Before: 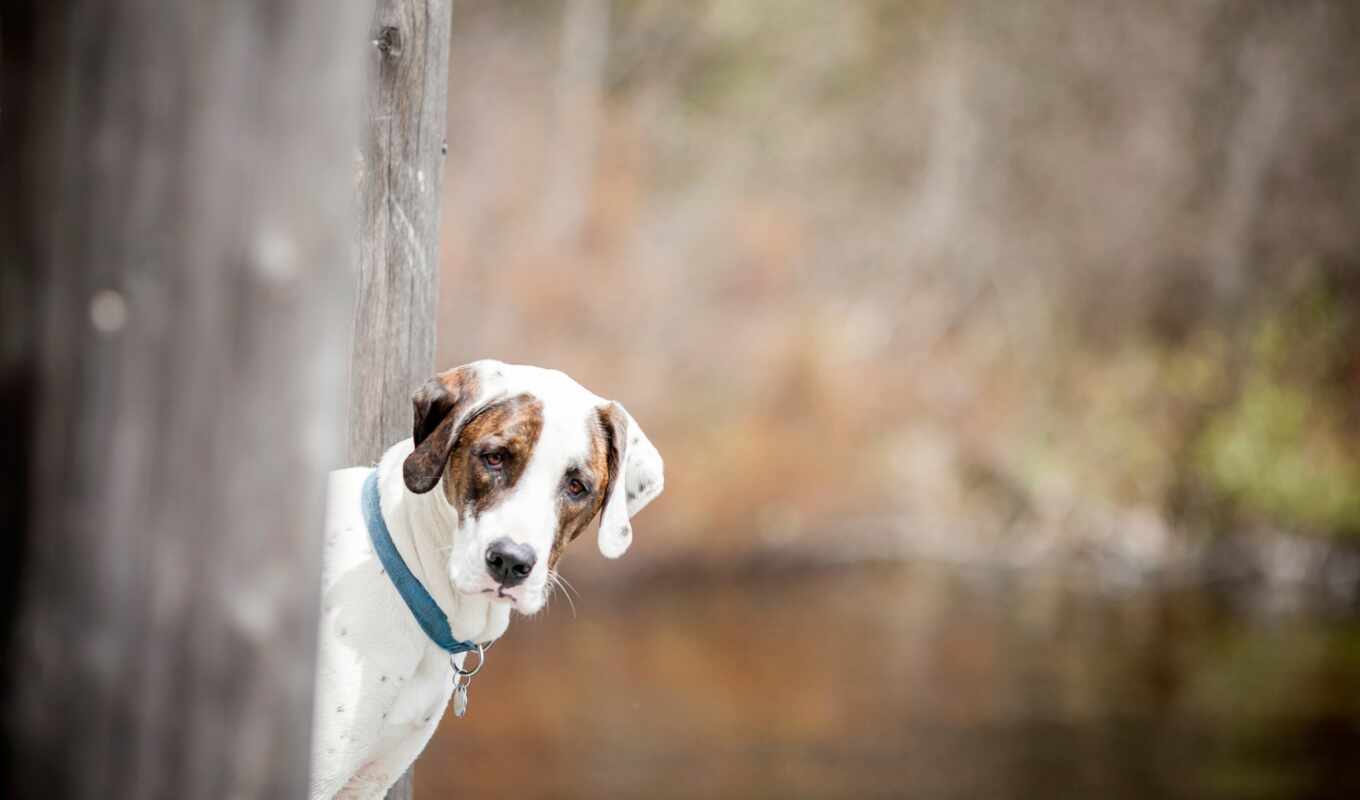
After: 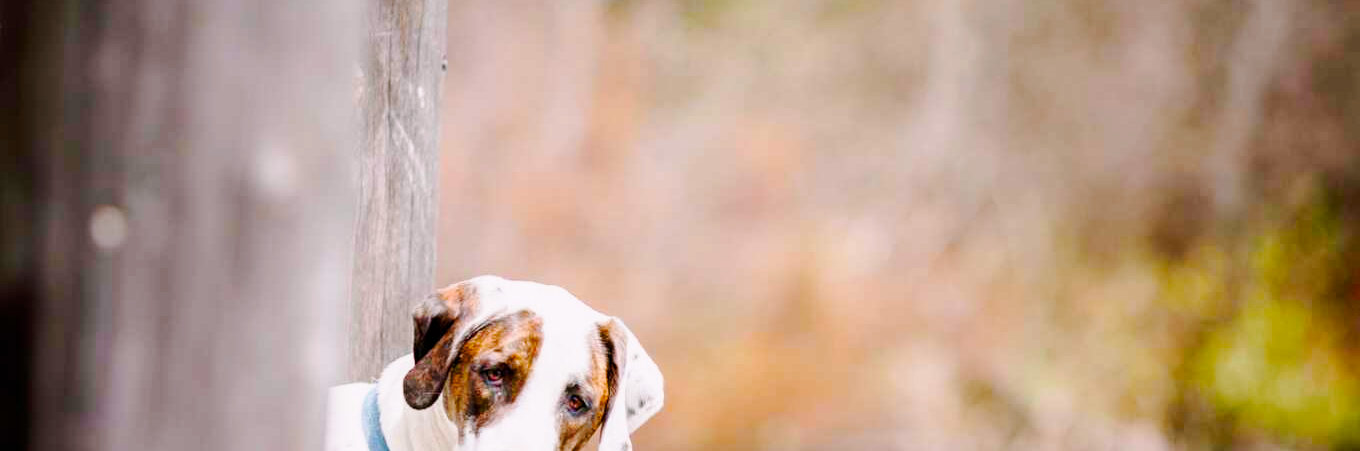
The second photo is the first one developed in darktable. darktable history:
color balance rgb: highlights gain › chroma 1.477%, highlights gain › hue 308.31°, perceptual saturation grading › global saturation 37.009%, perceptual saturation grading › shadows 35.741%
crop and rotate: top 10.585%, bottom 32.949%
tone curve: curves: ch0 [(0, 0) (0.035, 0.017) (0.131, 0.108) (0.279, 0.279) (0.476, 0.554) (0.617, 0.693) (0.704, 0.77) (0.801, 0.854) (0.895, 0.927) (1, 0.976)]; ch1 [(0, 0) (0.318, 0.278) (0.444, 0.427) (0.493, 0.488) (0.504, 0.497) (0.537, 0.538) (0.594, 0.616) (0.746, 0.764) (1, 1)]; ch2 [(0, 0) (0.316, 0.292) (0.381, 0.37) (0.423, 0.448) (0.476, 0.482) (0.502, 0.495) (0.529, 0.547) (0.583, 0.608) (0.639, 0.657) (0.7, 0.7) (0.861, 0.808) (1, 0.951)], preserve colors none
